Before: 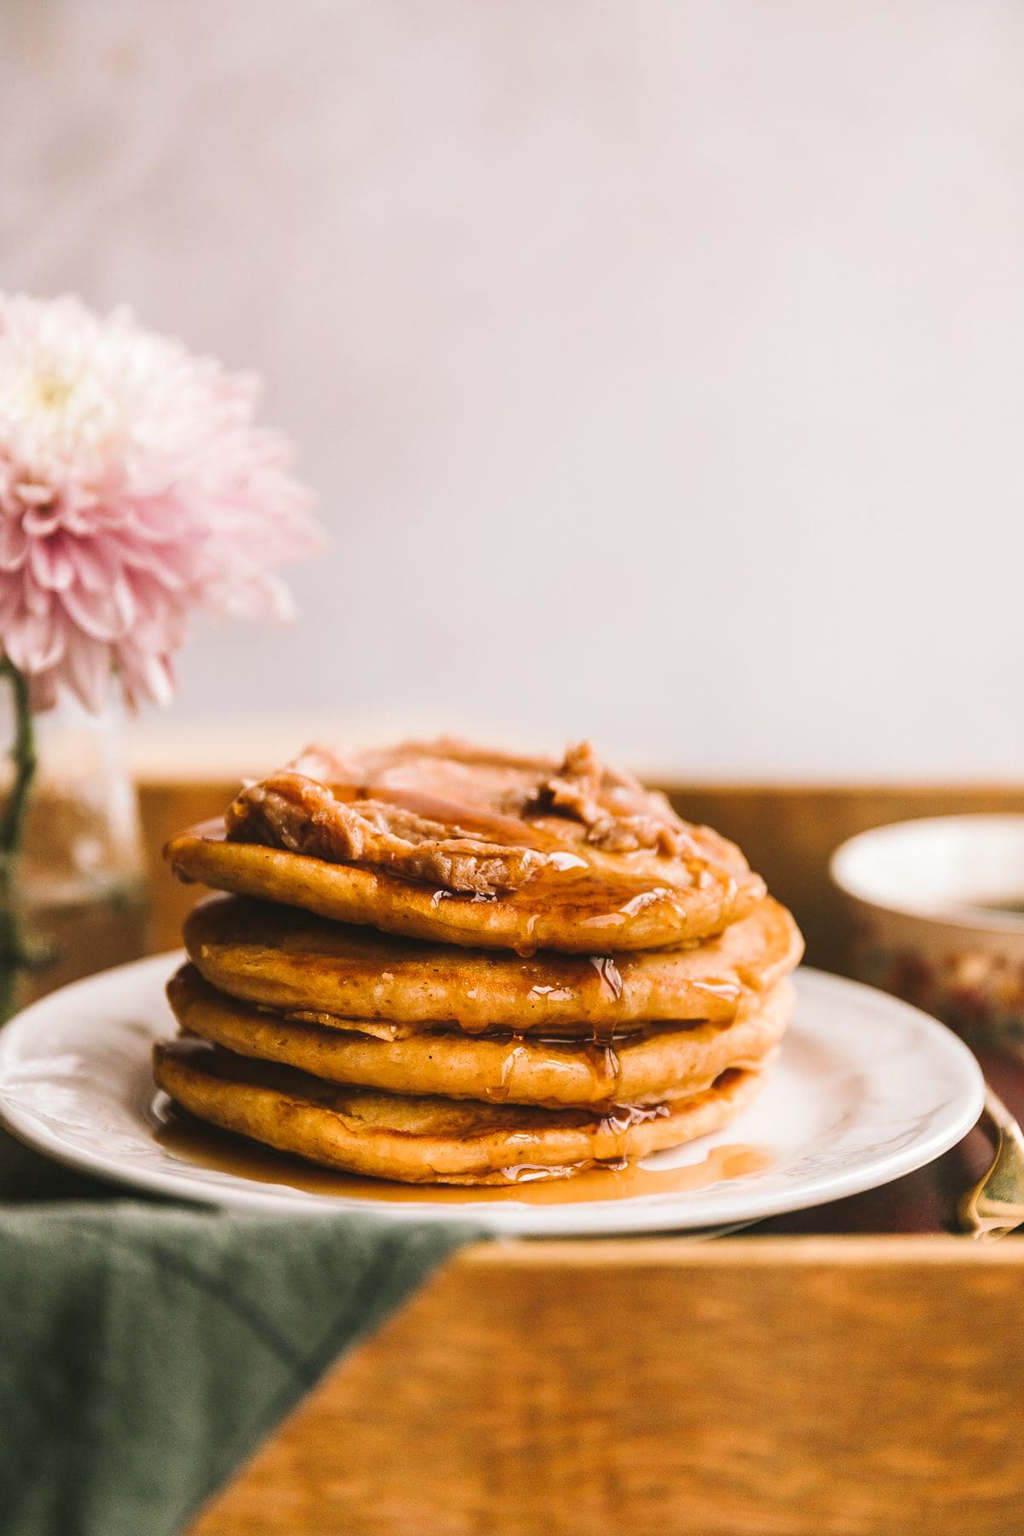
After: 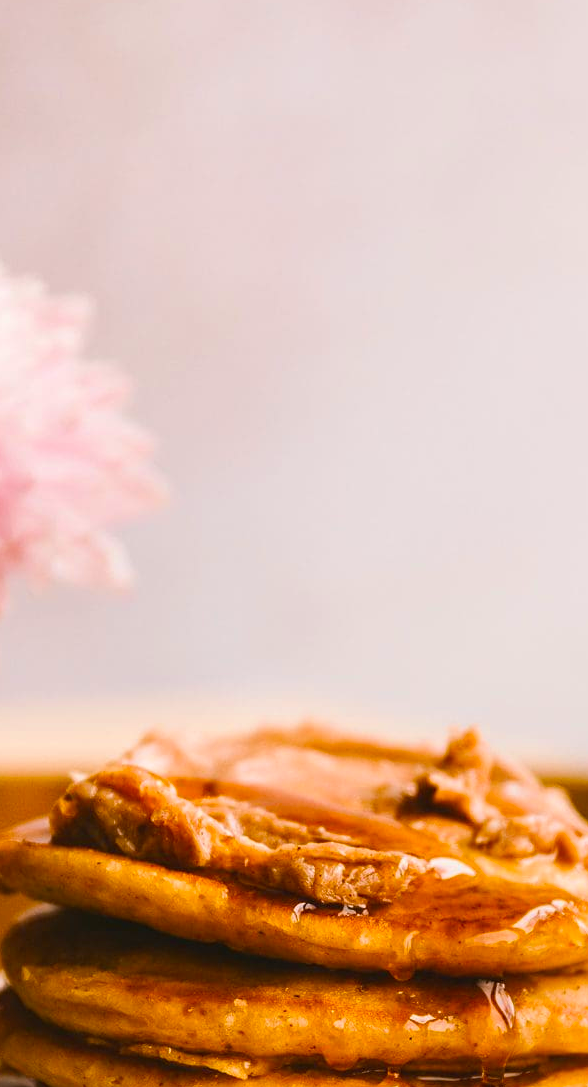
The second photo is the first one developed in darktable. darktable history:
crop: left 17.916%, top 7.848%, right 33.008%, bottom 31.759%
velvia: strength 32.42%, mid-tones bias 0.202
